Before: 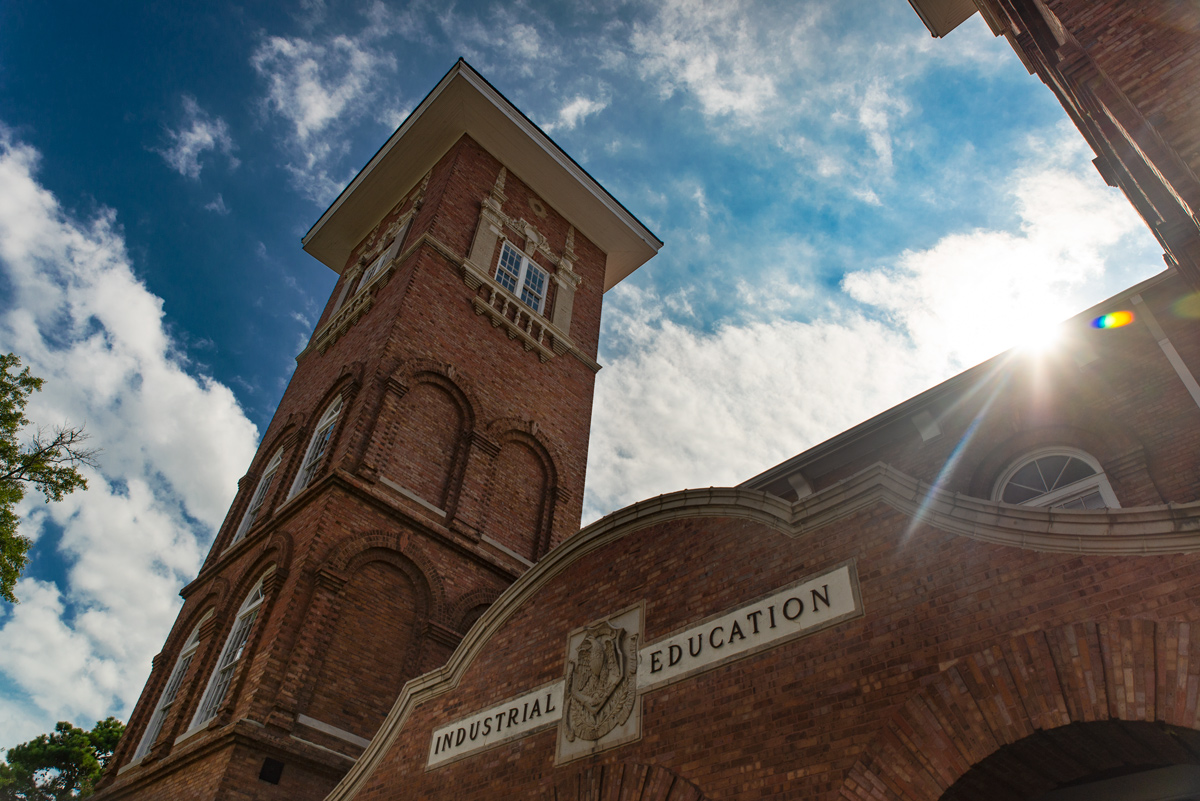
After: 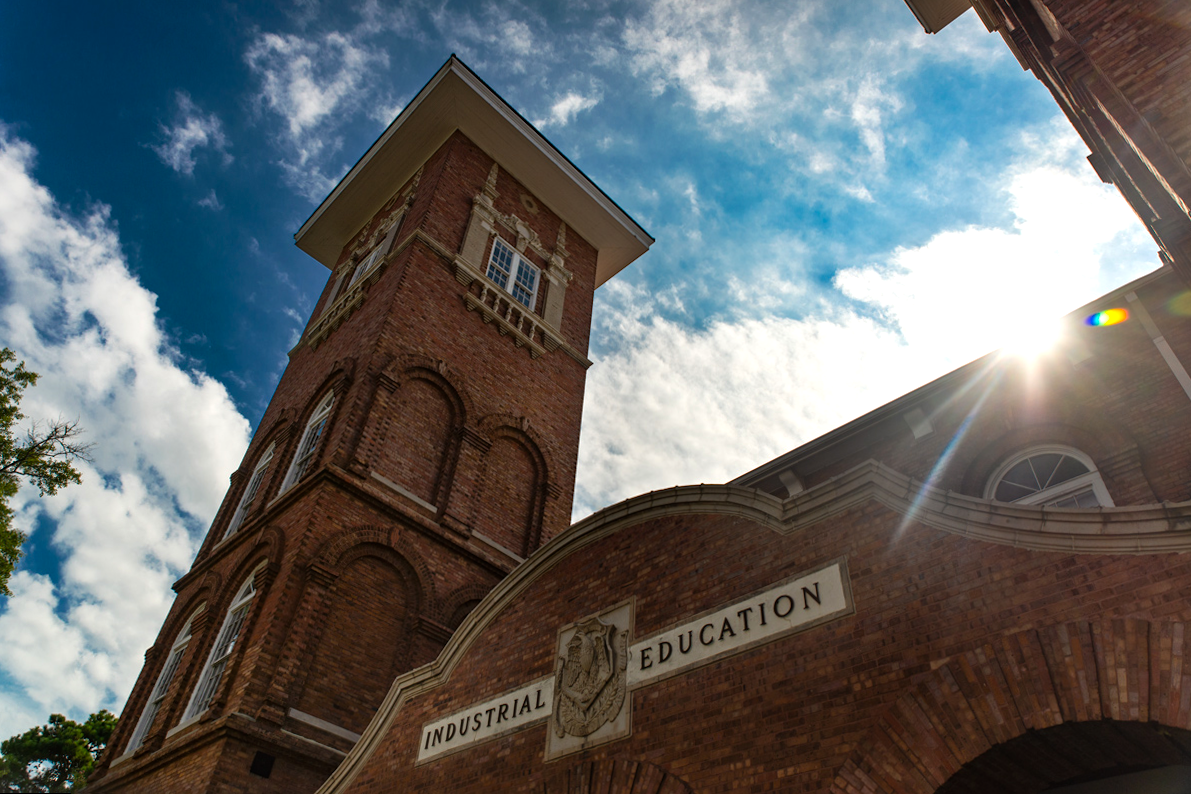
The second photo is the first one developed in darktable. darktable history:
rotate and perspective: rotation 0.192°, lens shift (horizontal) -0.015, crop left 0.005, crop right 0.996, crop top 0.006, crop bottom 0.99
color balance rgb: linear chroma grading › global chroma 10%, global vibrance 10%, contrast 15%, saturation formula JzAzBz (2021)
